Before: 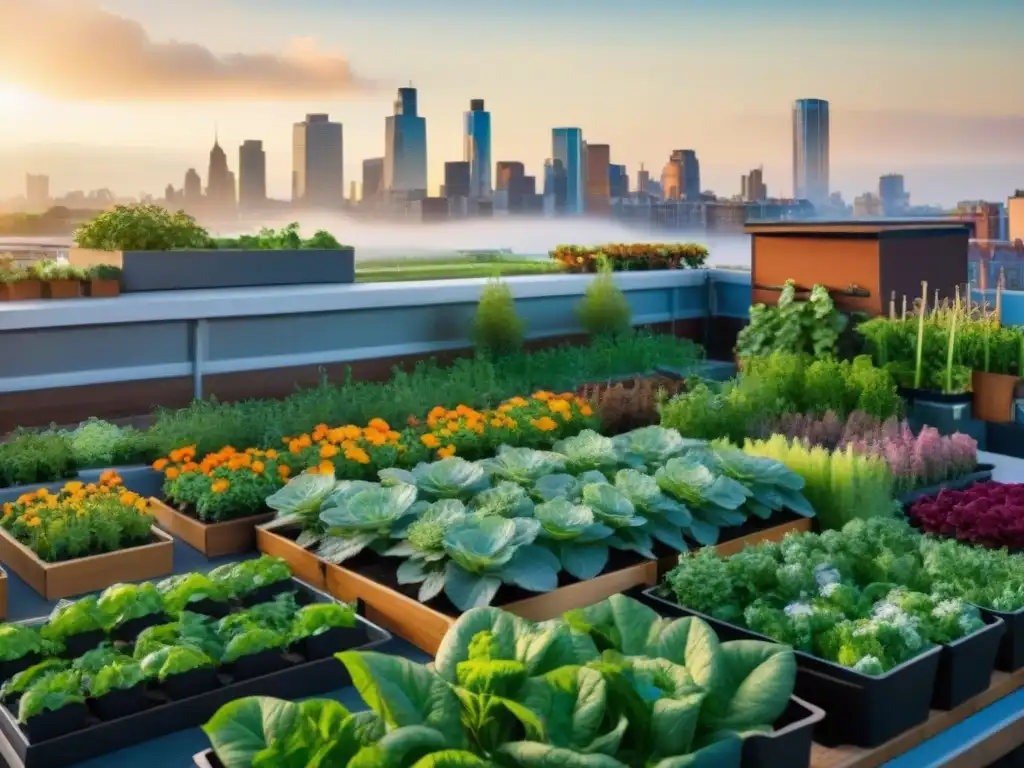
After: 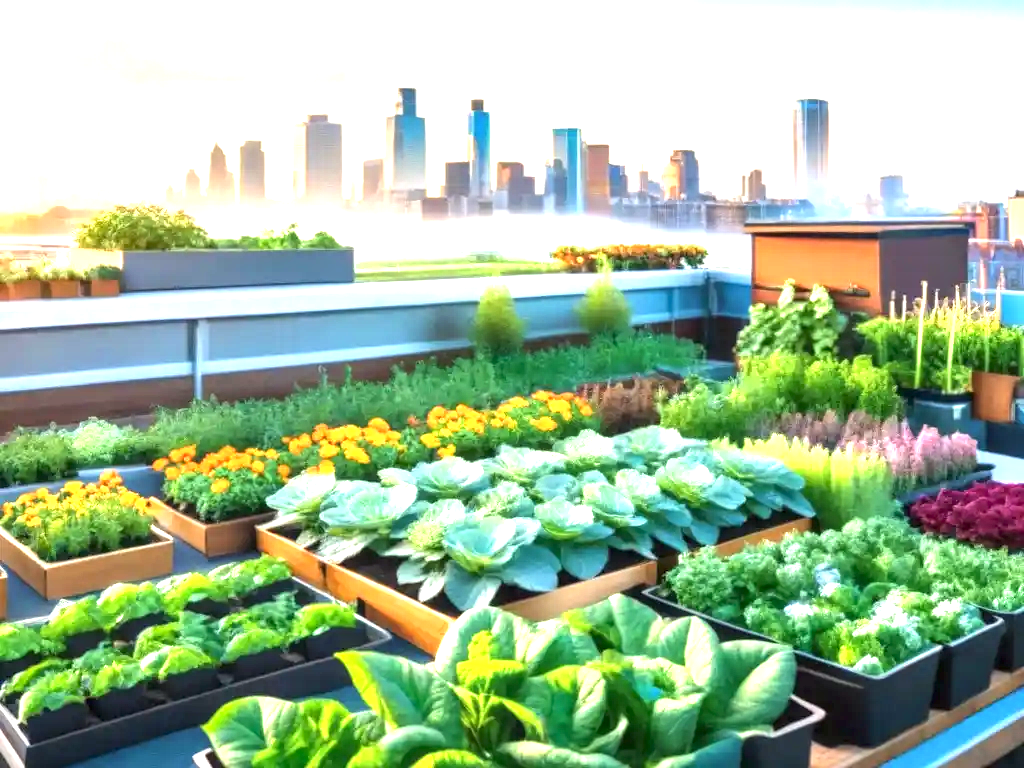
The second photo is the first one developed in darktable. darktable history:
exposure: black level correction 0, exposure 1.741 EV, compensate highlight preservation false
local contrast: detail 130%
